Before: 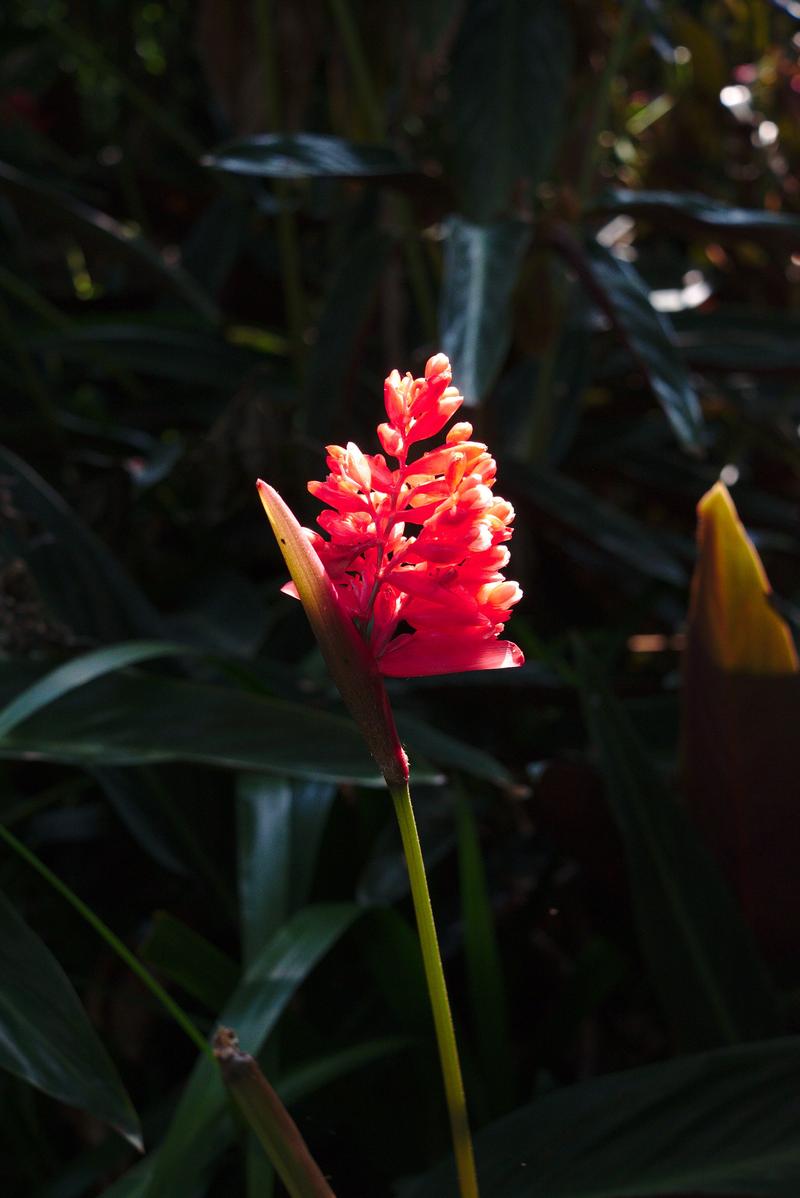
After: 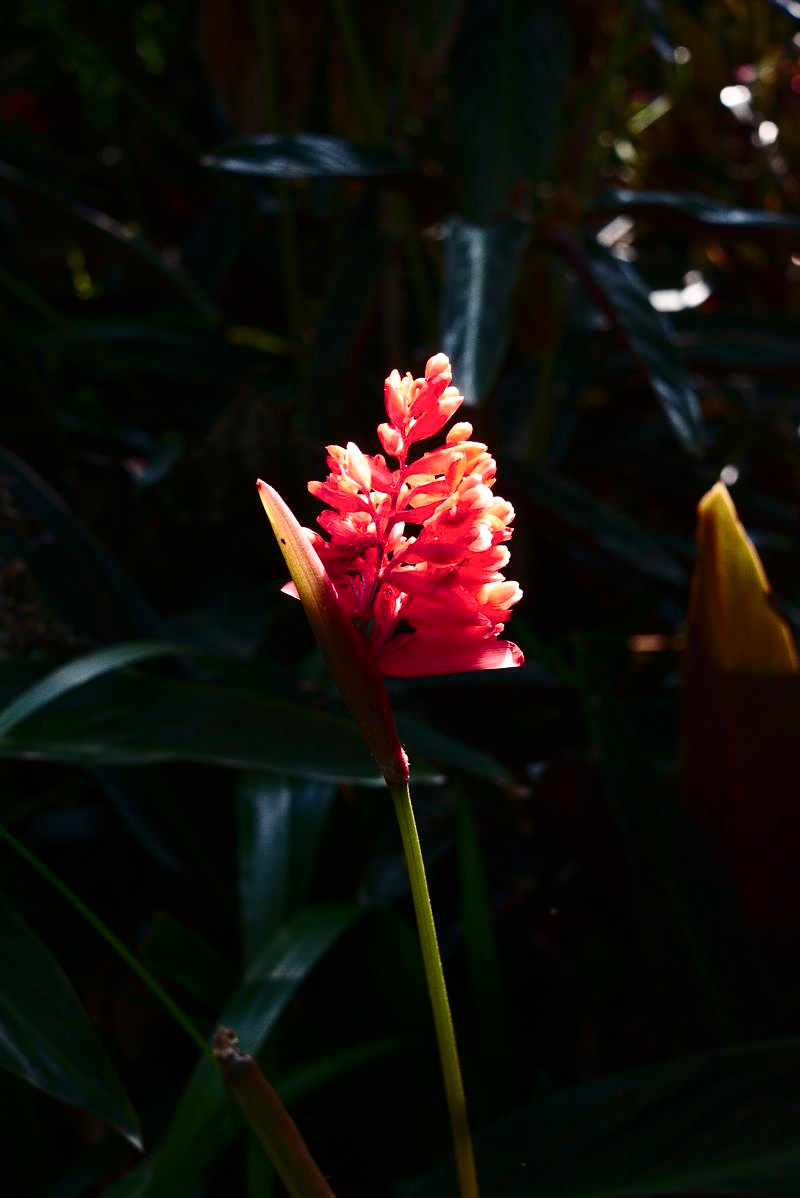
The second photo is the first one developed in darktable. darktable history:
exposure: compensate exposure bias true, compensate highlight preservation false
contrast brightness saturation: contrast 0.297
